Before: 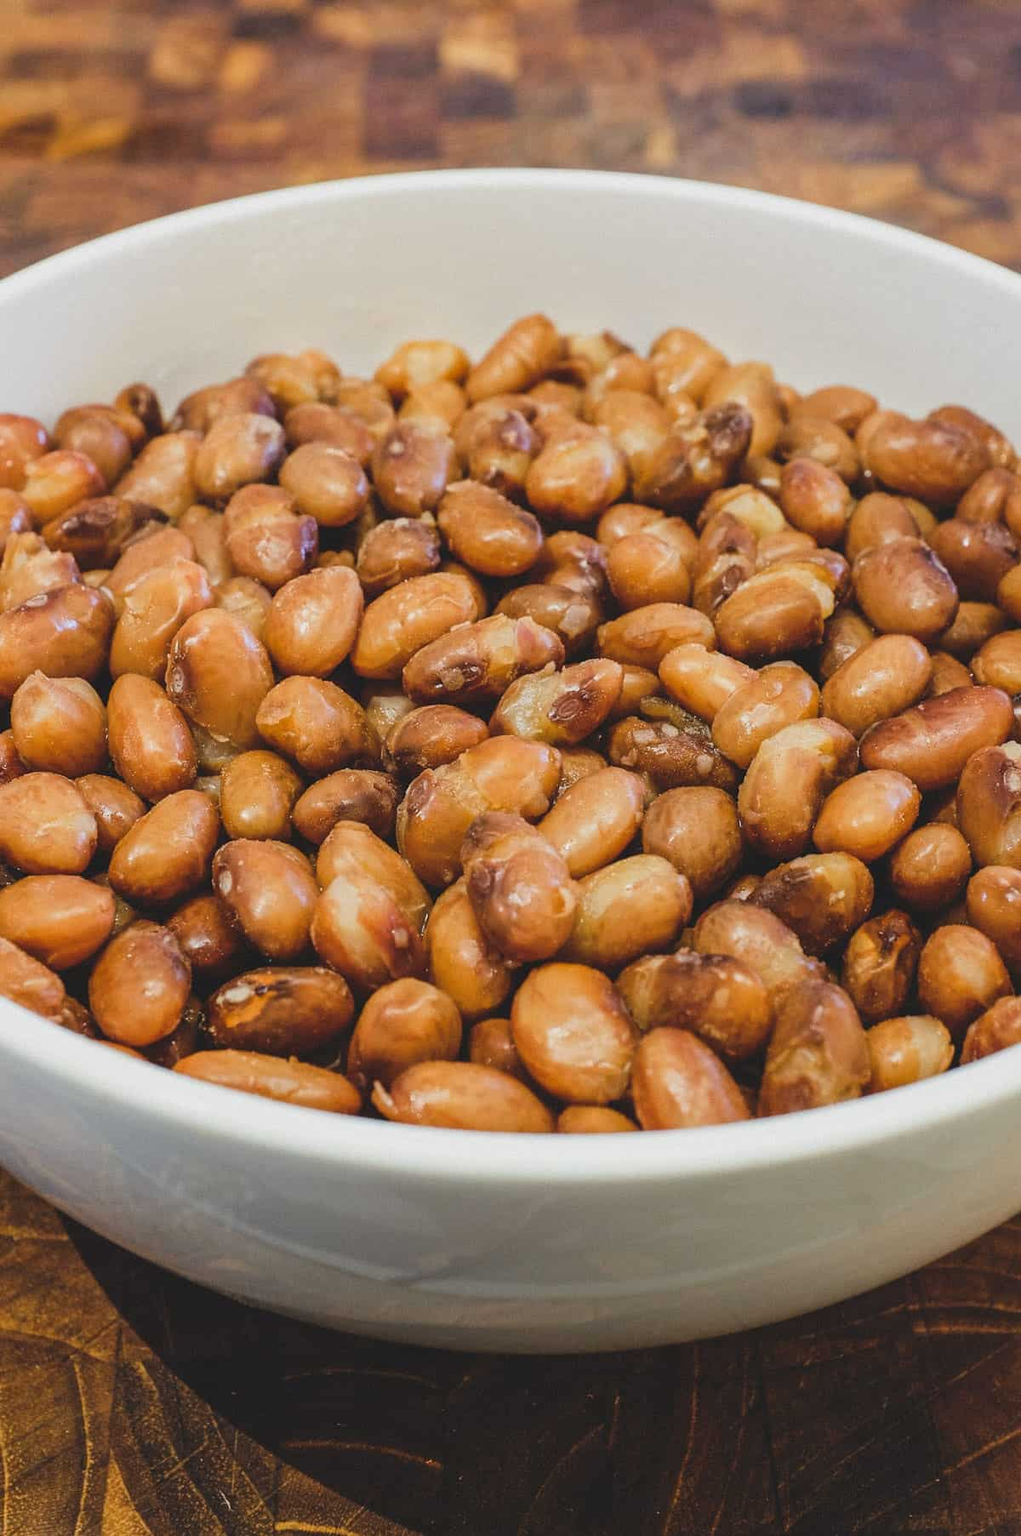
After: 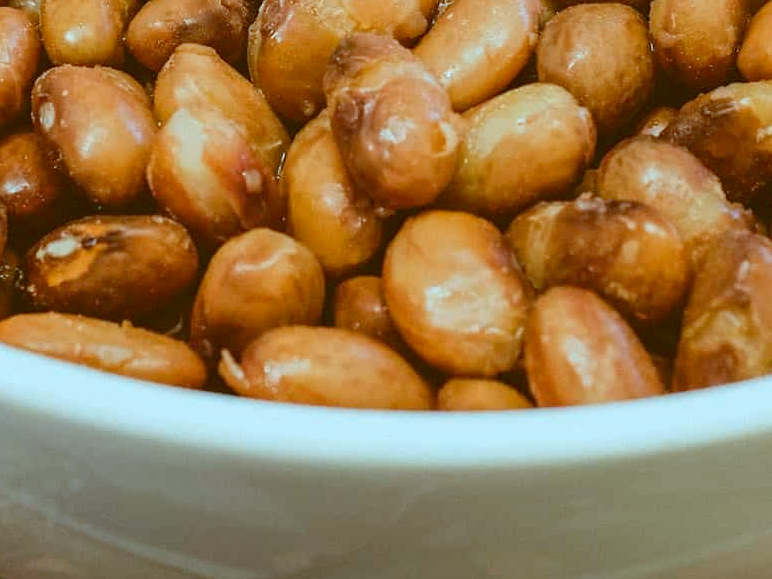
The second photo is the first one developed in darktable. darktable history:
color correction: highlights a* -14.42, highlights b* -16.88, shadows a* 9.98, shadows b* 30.14
crop: left 18.173%, top 51.03%, right 17.412%, bottom 16.848%
